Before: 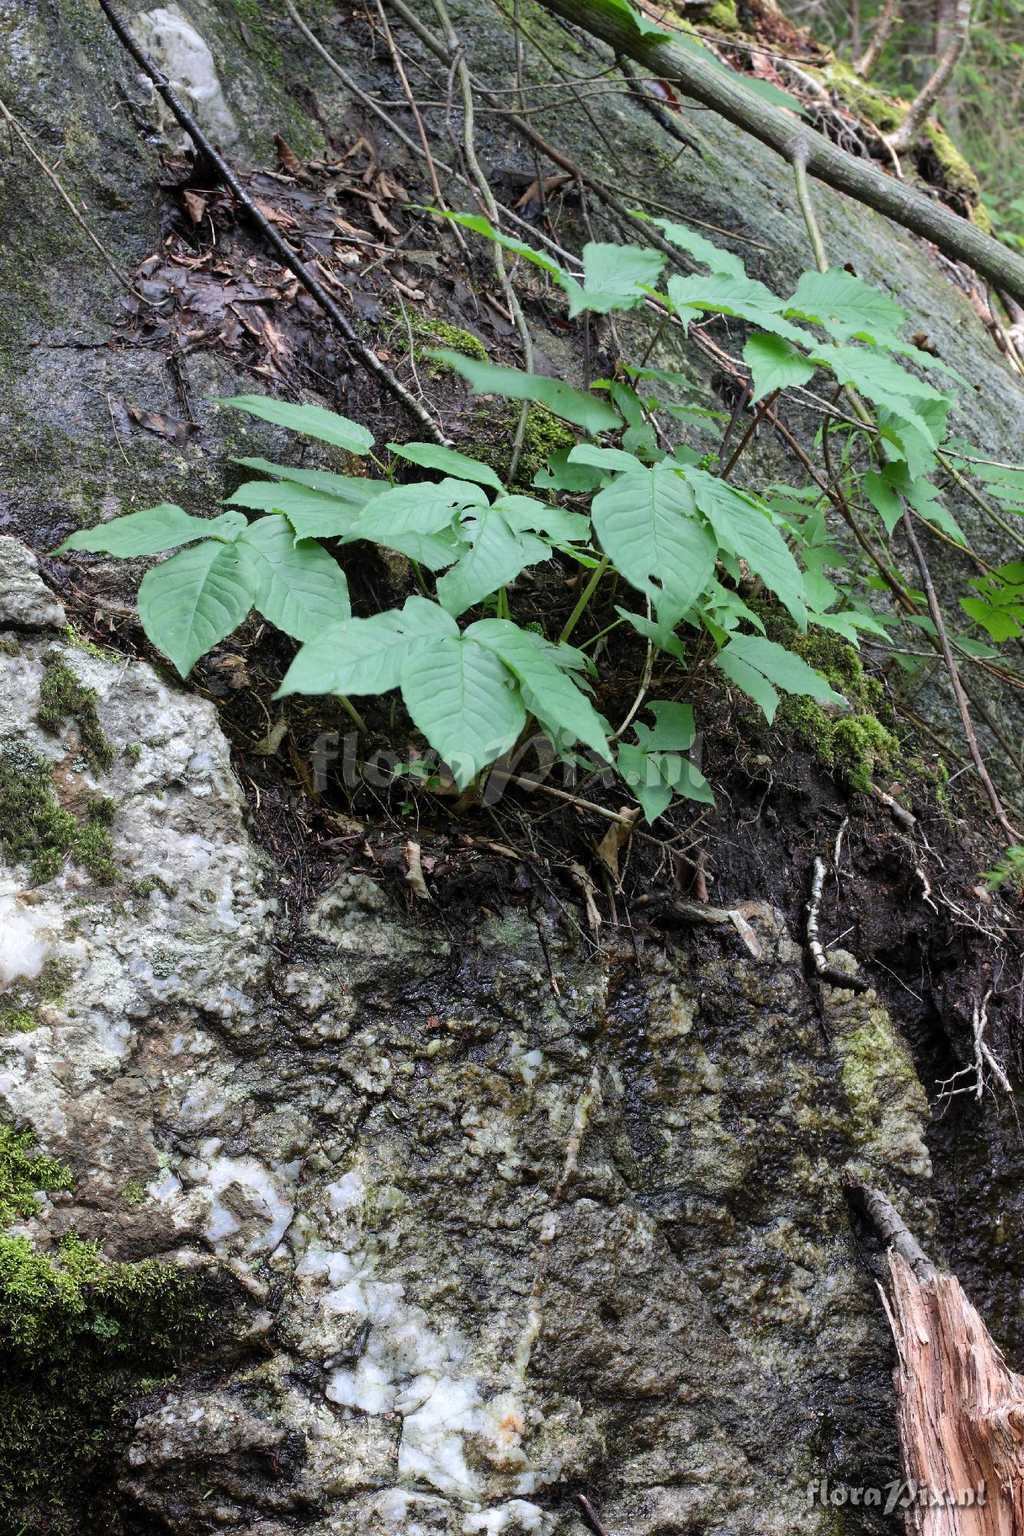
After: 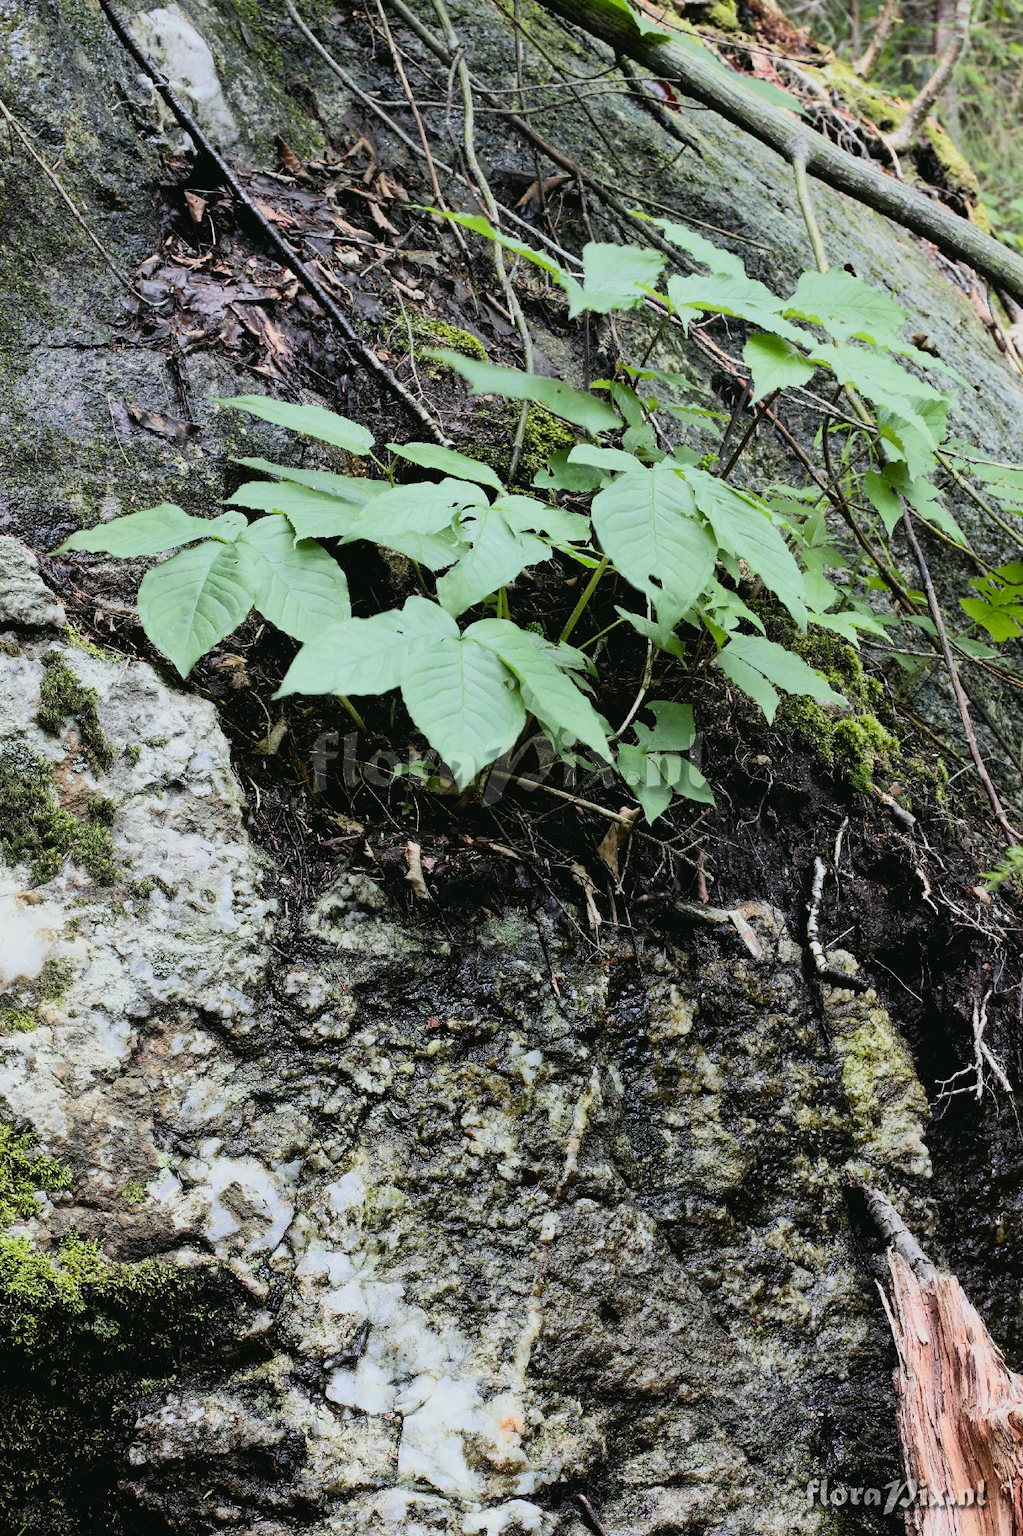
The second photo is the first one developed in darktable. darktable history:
filmic rgb: black relative exposure -7.17 EV, white relative exposure 5.35 EV, hardness 3.02, add noise in highlights 0.001, color science v3 (2019), use custom middle-gray values true, iterations of high-quality reconstruction 0, contrast in highlights soft
tone curve: curves: ch0 [(0, 0.03) (0.037, 0.045) (0.123, 0.123) (0.19, 0.186) (0.277, 0.279) (0.474, 0.517) (0.584, 0.664) (0.678, 0.777) (0.875, 0.92) (1, 0.965)]; ch1 [(0, 0) (0.243, 0.245) (0.402, 0.41) (0.493, 0.487) (0.508, 0.503) (0.531, 0.532) (0.551, 0.556) (0.637, 0.671) (0.694, 0.732) (1, 1)]; ch2 [(0, 0) (0.249, 0.216) (0.356, 0.329) (0.424, 0.442) (0.476, 0.477) (0.498, 0.503) (0.517, 0.524) (0.532, 0.547) (0.562, 0.576) (0.614, 0.644) (0.706, 0.748) (0.808, 0.809) (0.991, 0.968)], color space Lab, independent channels, preserve colors none
